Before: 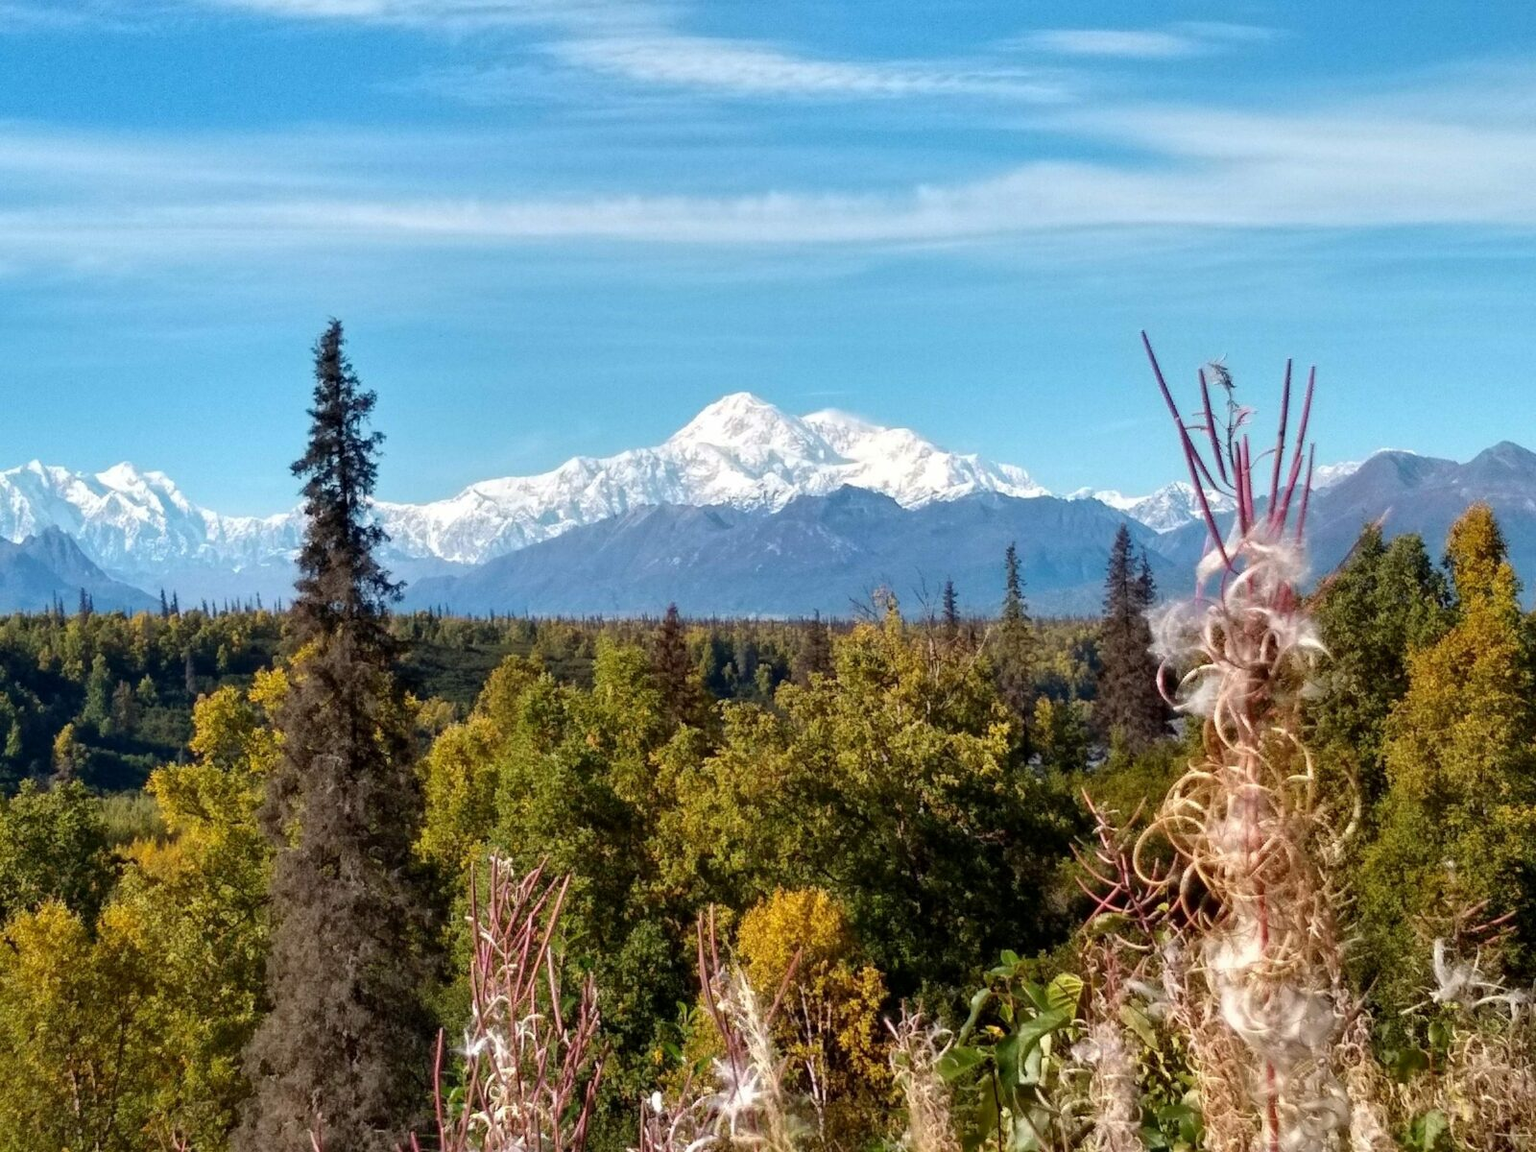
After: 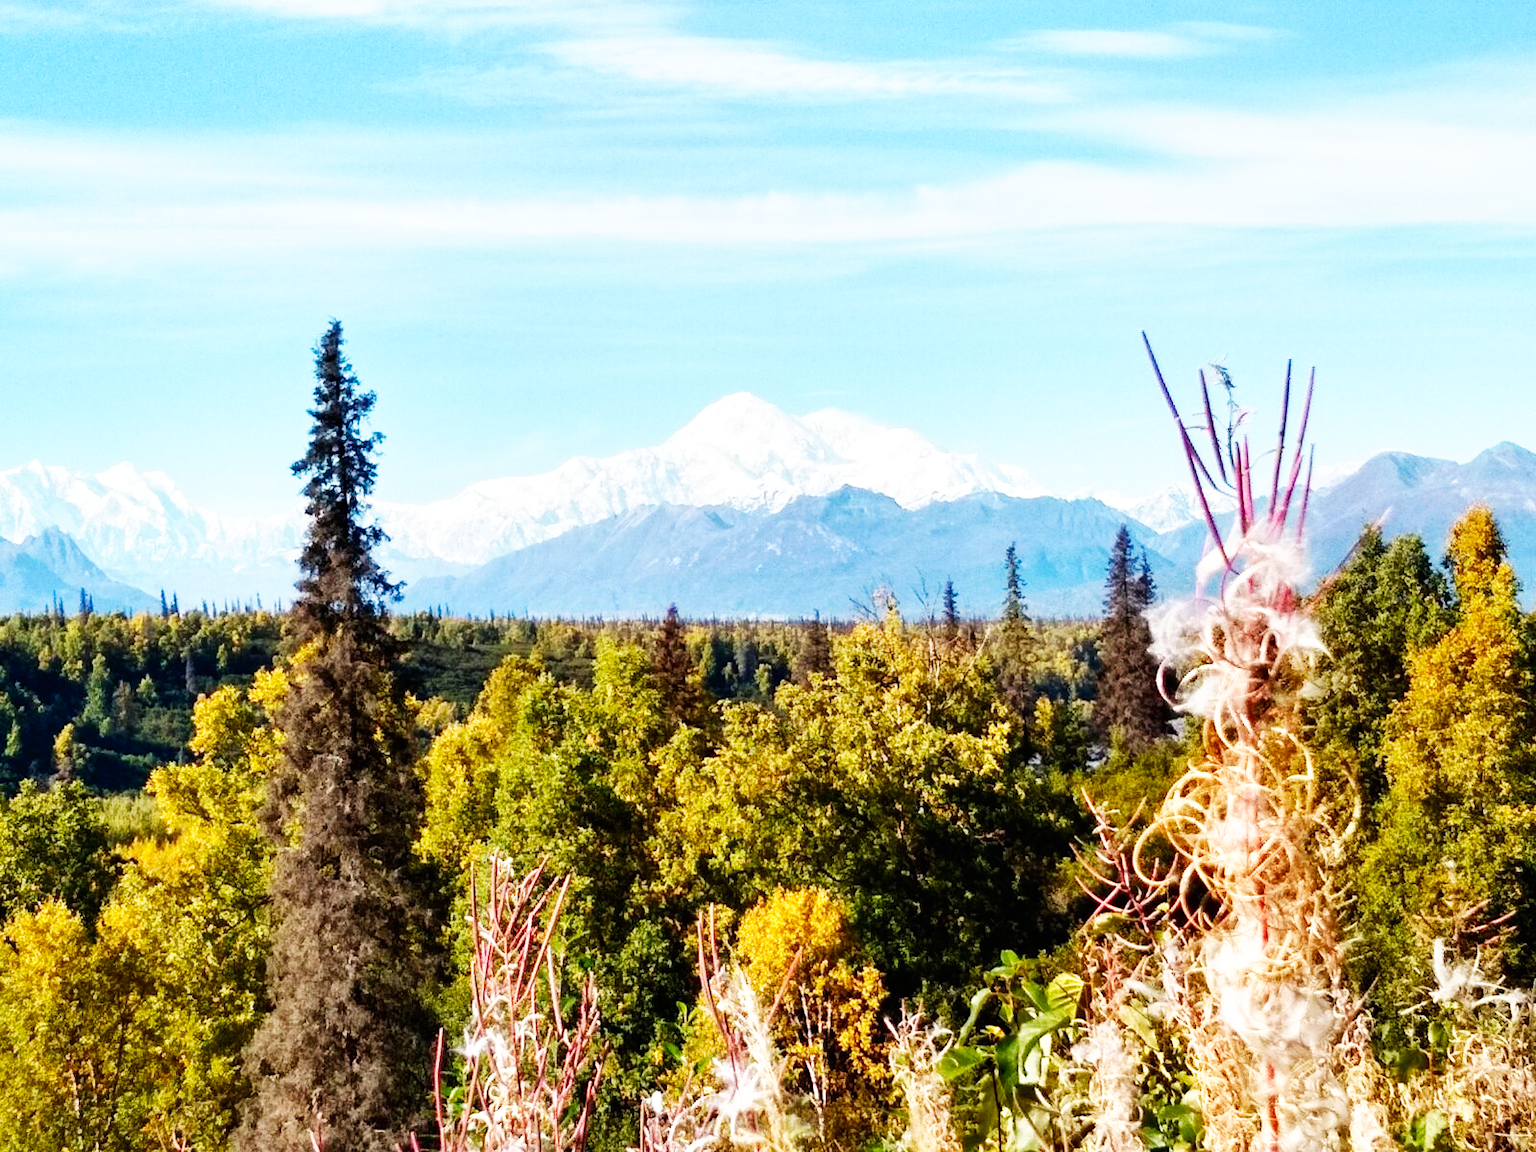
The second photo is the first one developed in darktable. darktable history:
color balance rgb: global vibrance 0.5%
base curve: curves: ch0 [(0, 0) (0.007, 0.004) (0.027, 0.03) (0.046, 0.07) (0.207, 0.54) (0.442, 0.872) (0.673, 0.972) (1, 1)], preserve colors none
